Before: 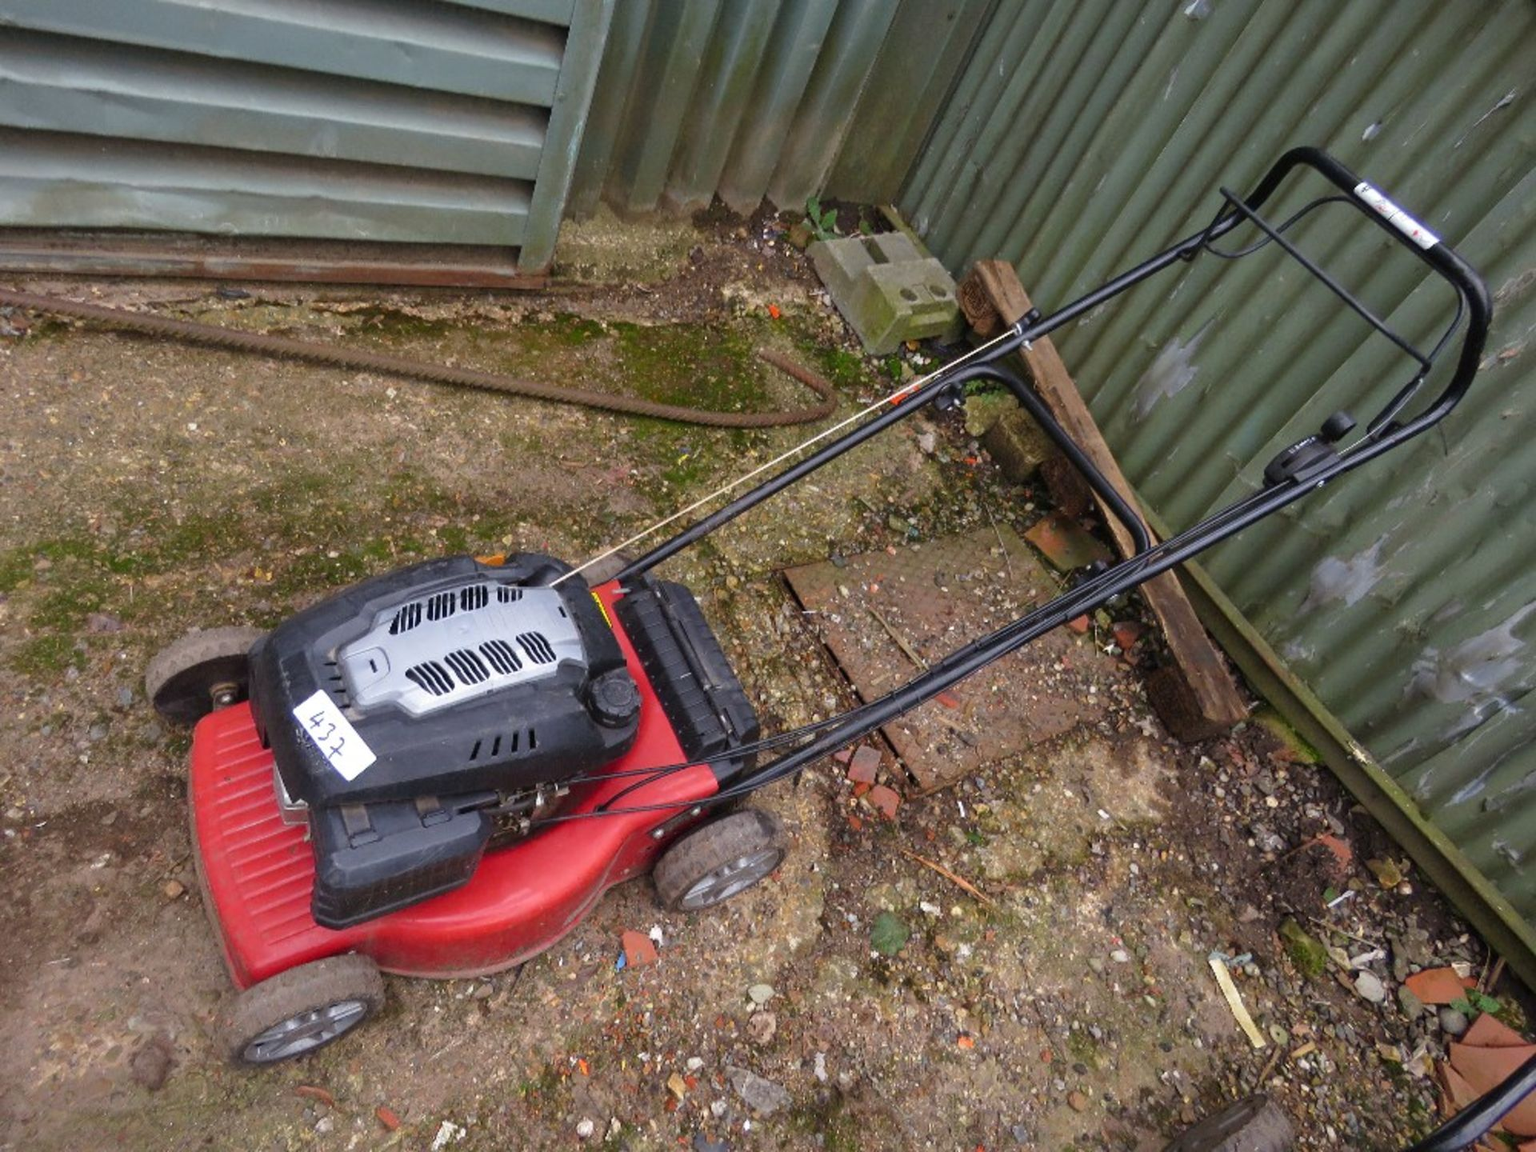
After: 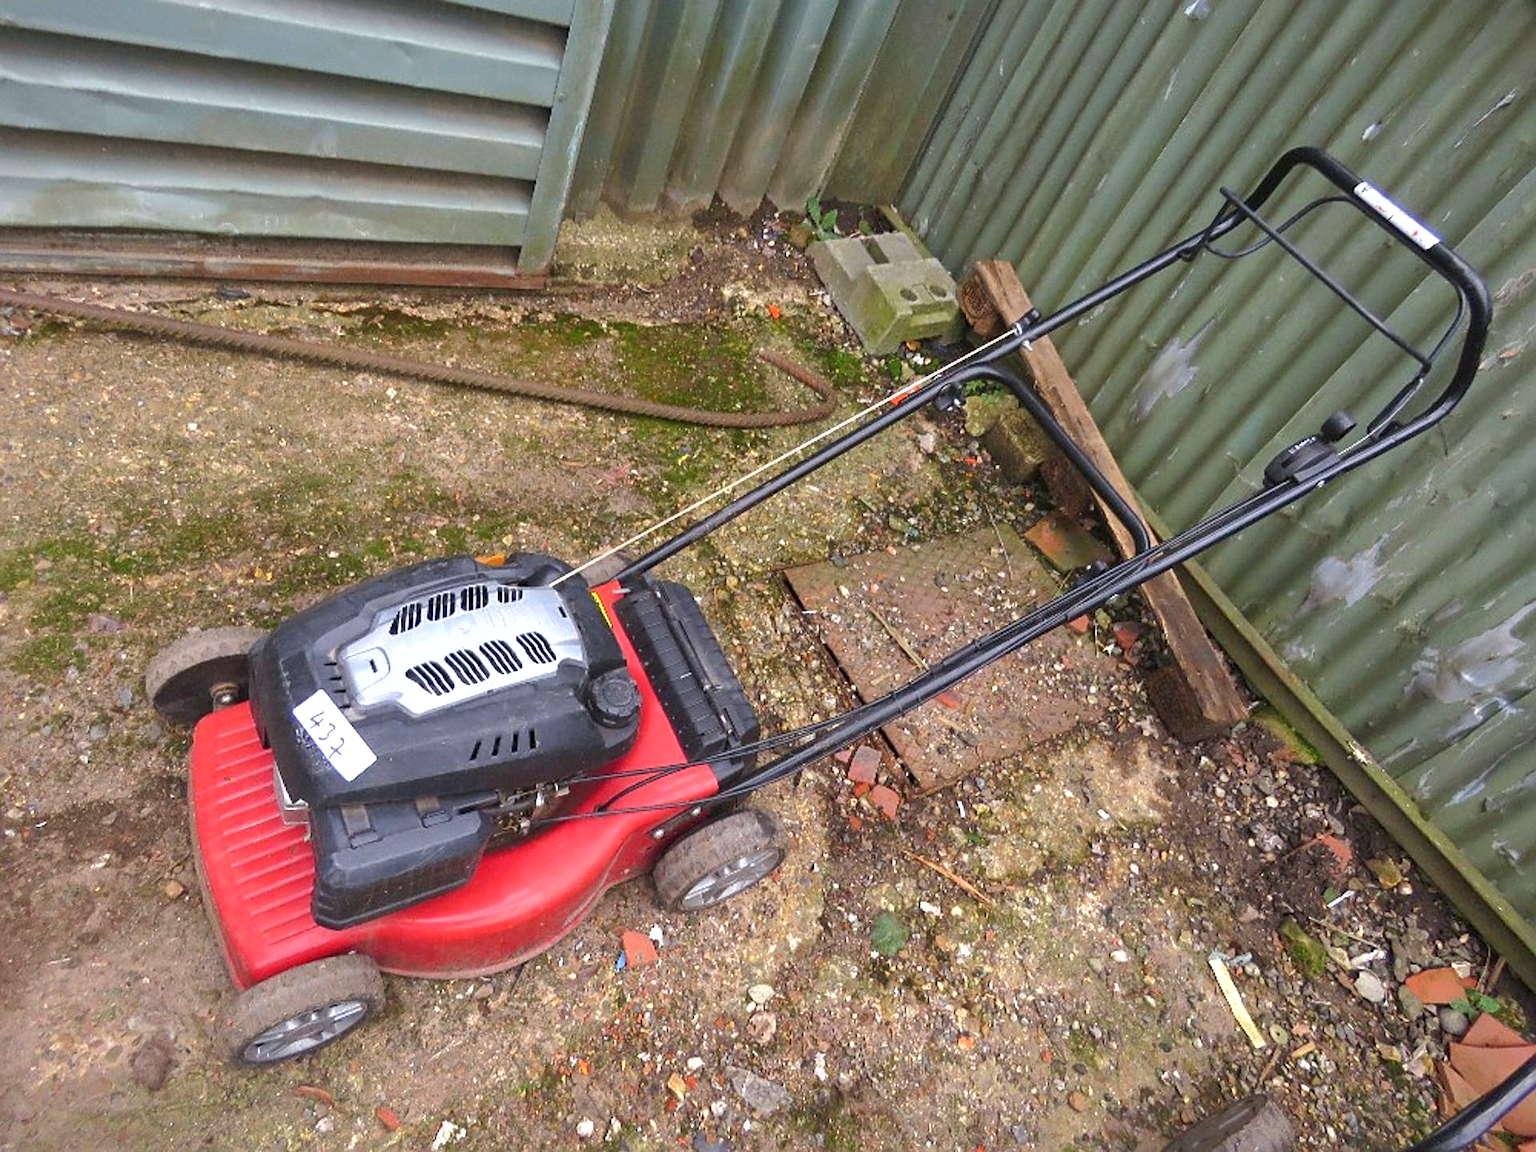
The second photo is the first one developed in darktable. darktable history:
shadows and highlights: on, module defaults
sharpen: on, module defaults
exposure: black level correction 0, exposure 0.69 EV, compensate highlight preservation false
